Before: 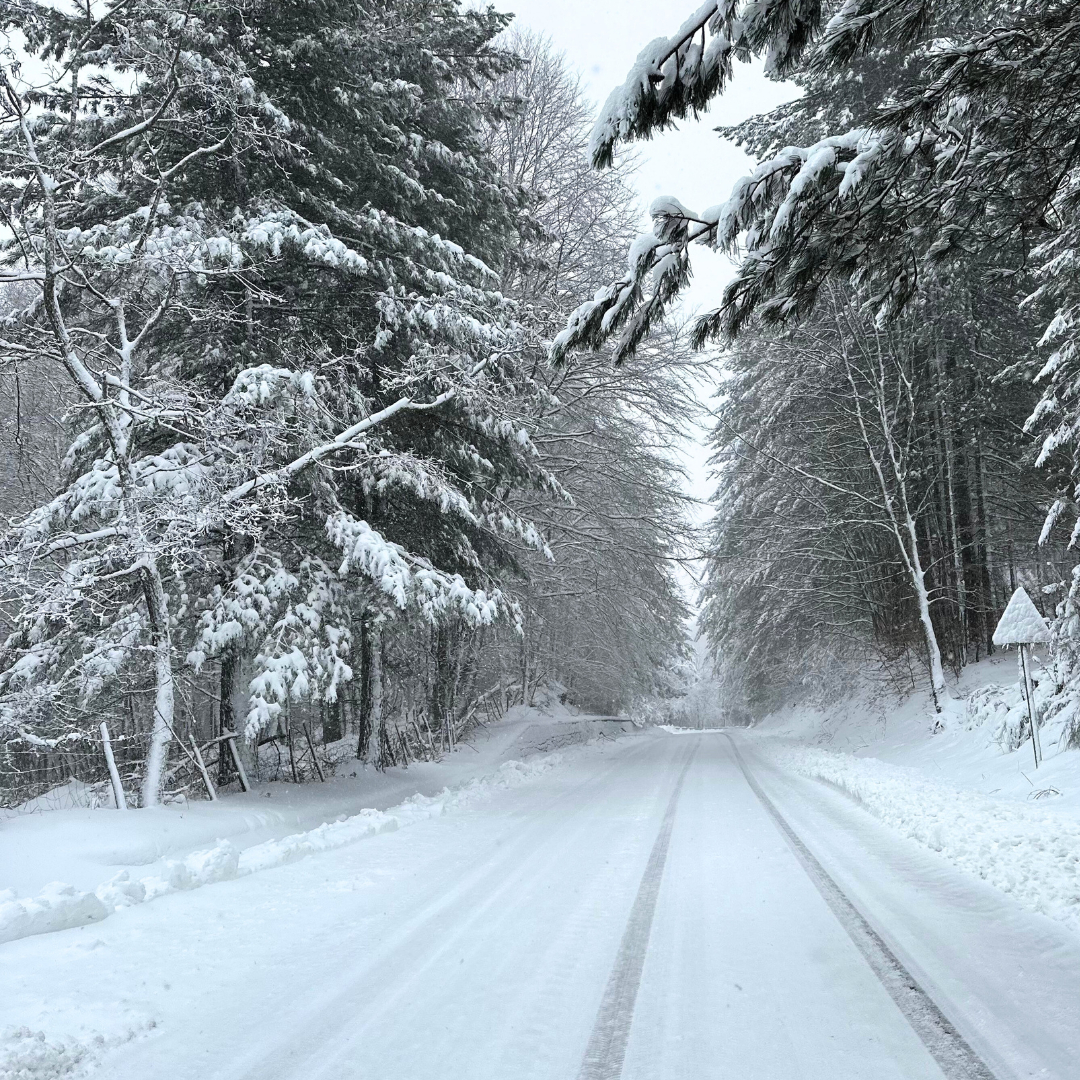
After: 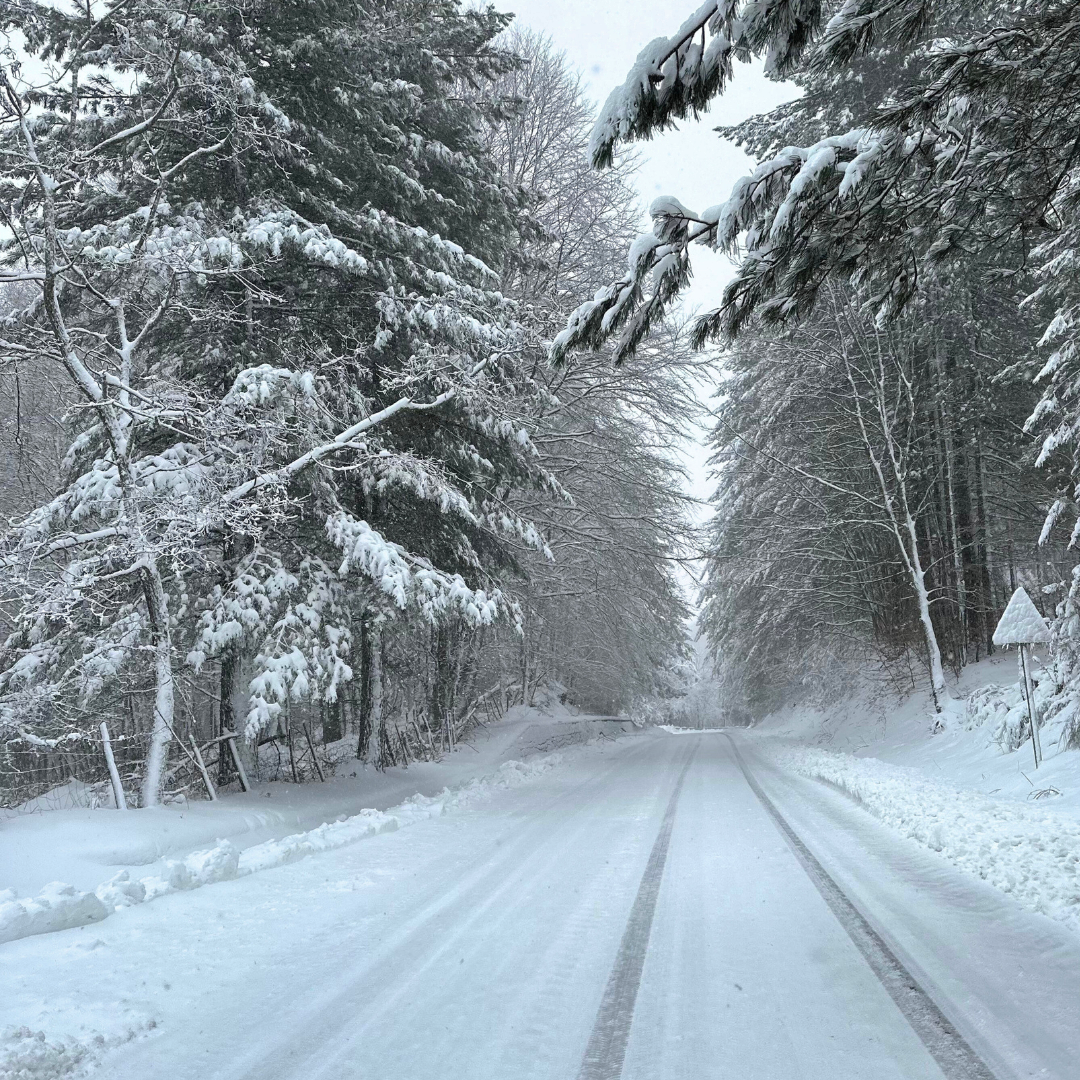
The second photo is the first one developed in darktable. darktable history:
shadows and highlights: highlights color adjustment 56.05%
